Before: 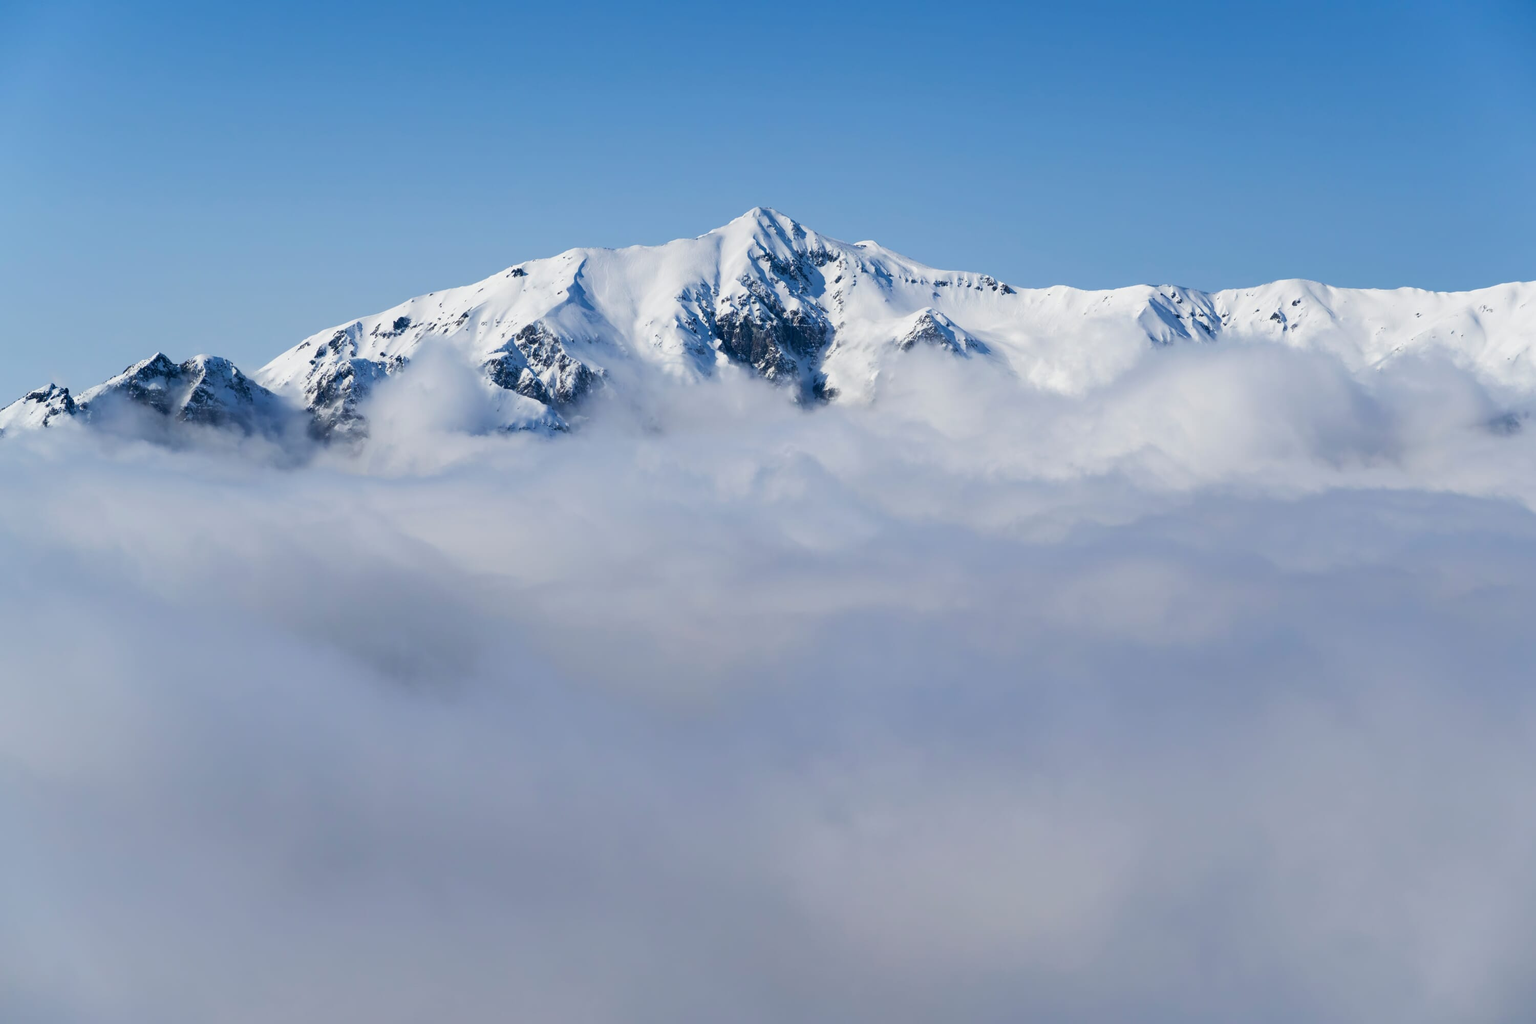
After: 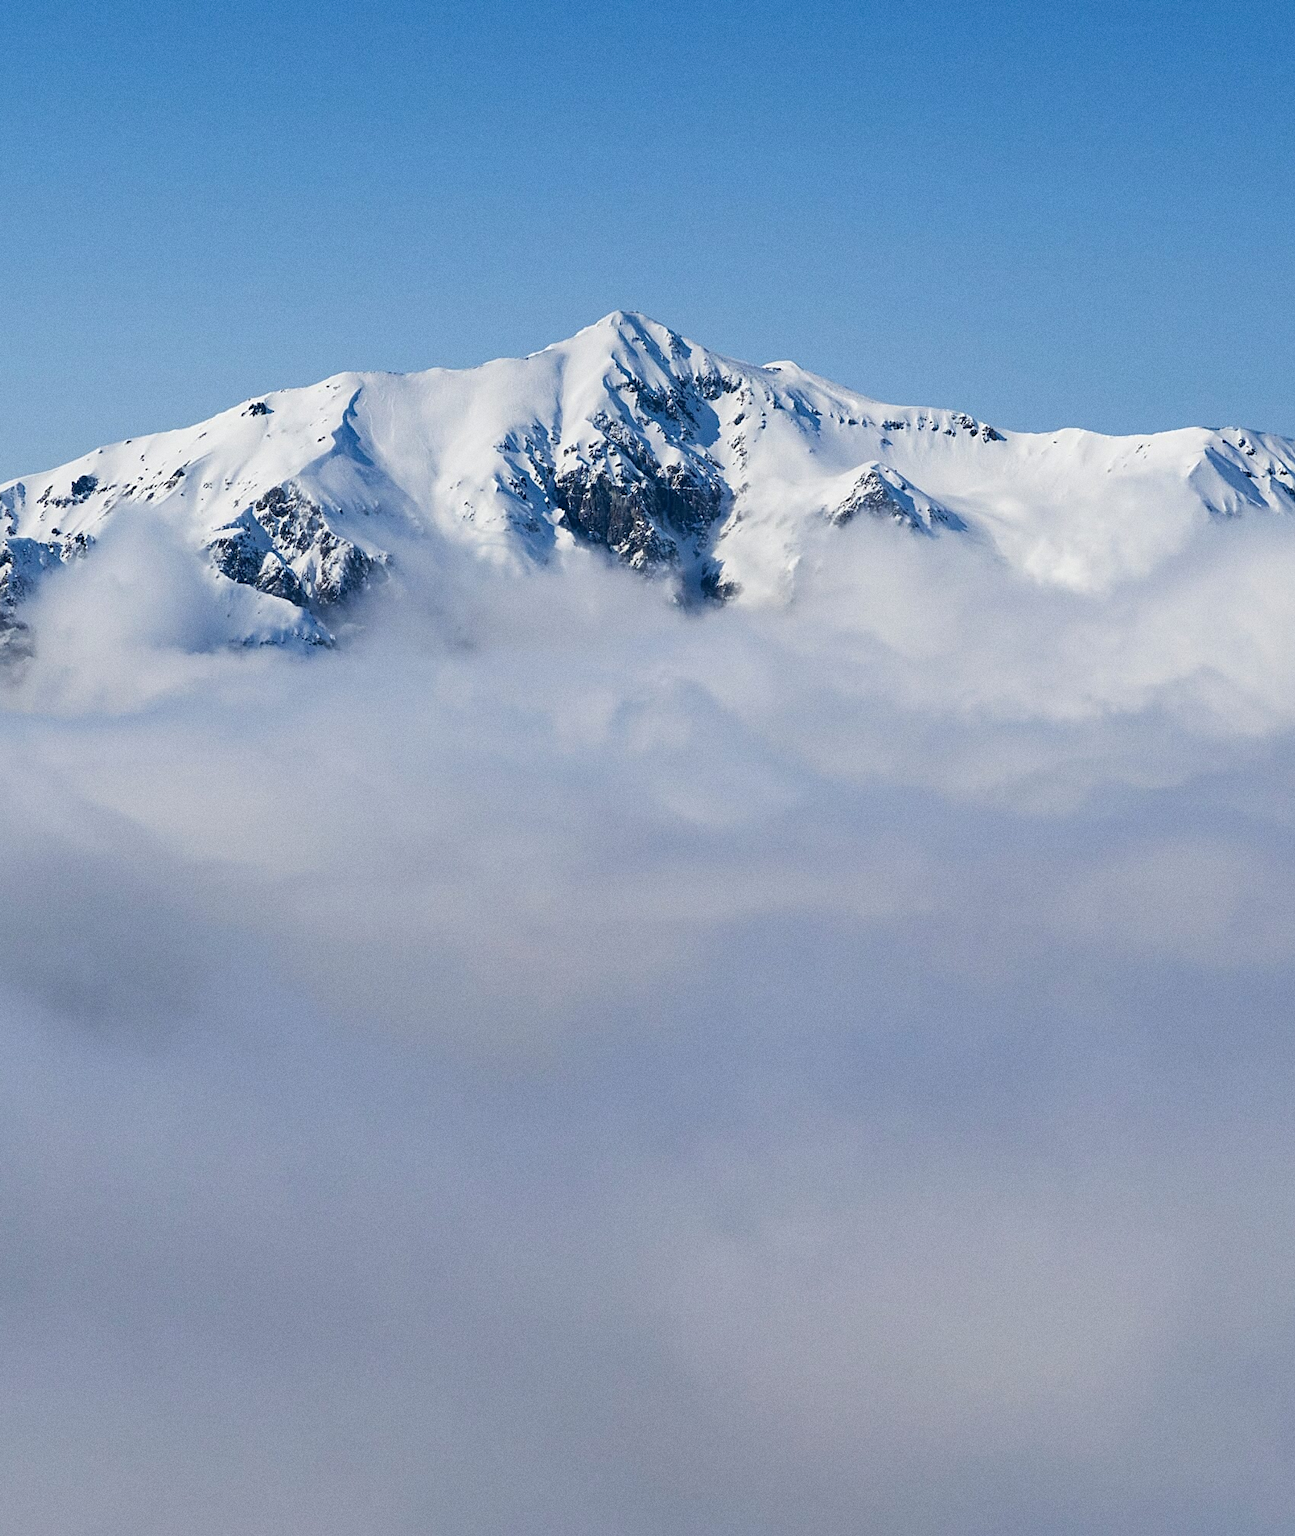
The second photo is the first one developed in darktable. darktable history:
sharpen: on, module defaults
crop and rotate: left 22.516%, right 21.234%
grain: coarseness 0.09 ISO
